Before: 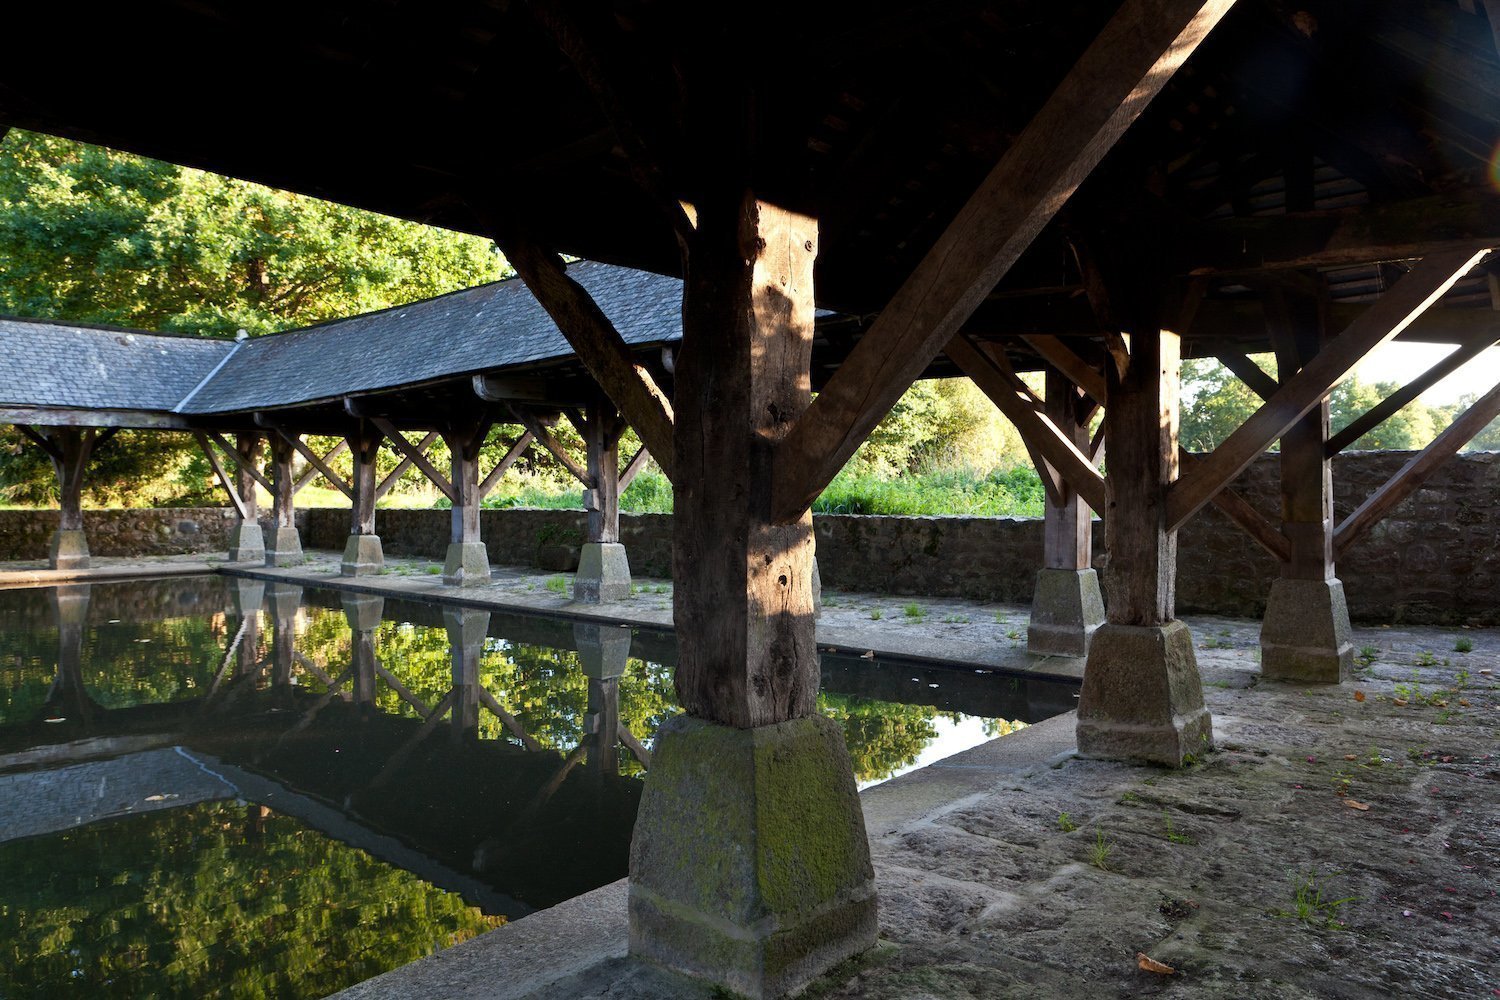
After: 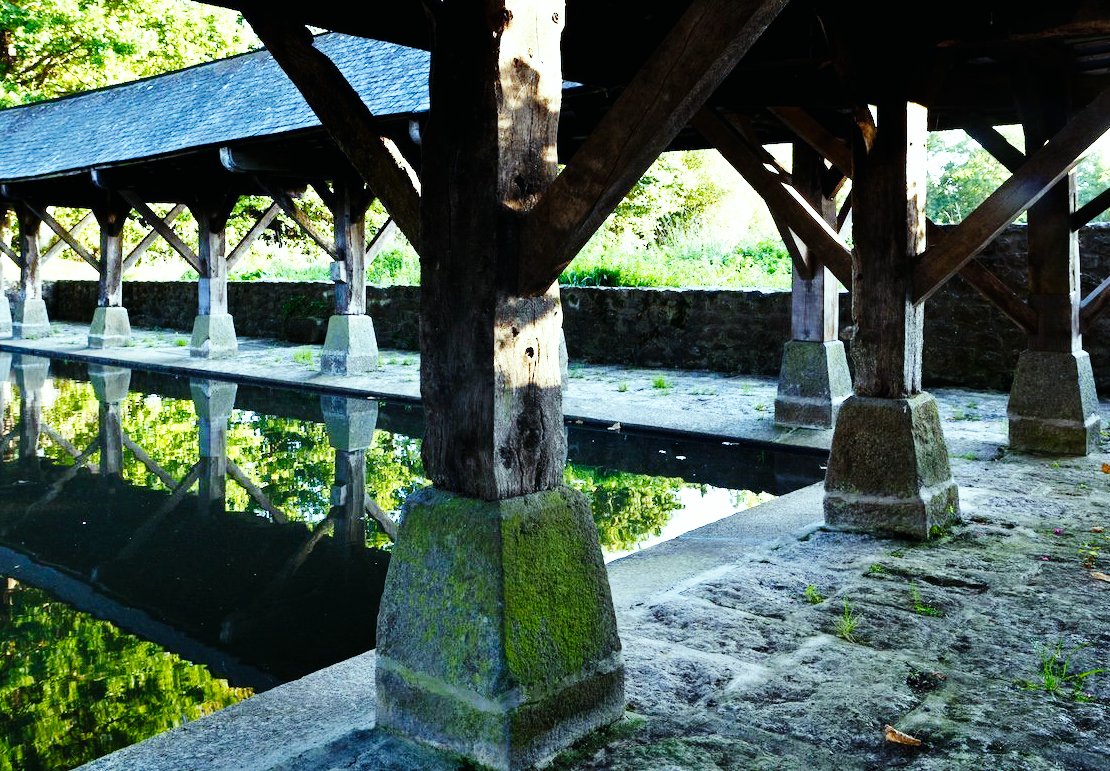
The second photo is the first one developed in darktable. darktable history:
white balance: red 0.983, blue 1.036
base curve: curves: ch0 [(0, 0) (0, 0) (0.002, 0.001) (0.008, 0.003) (0.019, 0.011) (0.037, 0.037) (0.064, 0.11) (0.102, 0.232) (0.152, 0.379) (0.216, 0.524) (0.296, 0.665) (0.394, 0.789) (0.512, 0.881) (0.651, 0.945) (0.813, 0.986) (1, 1)], preserve colors none
color balance: mode lift, gamma, gain (sRGB), lift [0.997, 0.979, 1.021, 1.011], gamma [1, 1.084, 0.916, 0.998], gain [1, 0.87, 1.13, 1.101], contrast 4.55%, contrast fulcrum 38.24%, output saturation 104.09%
crop: left 16.871%, top 22.857%, right 9.116%
